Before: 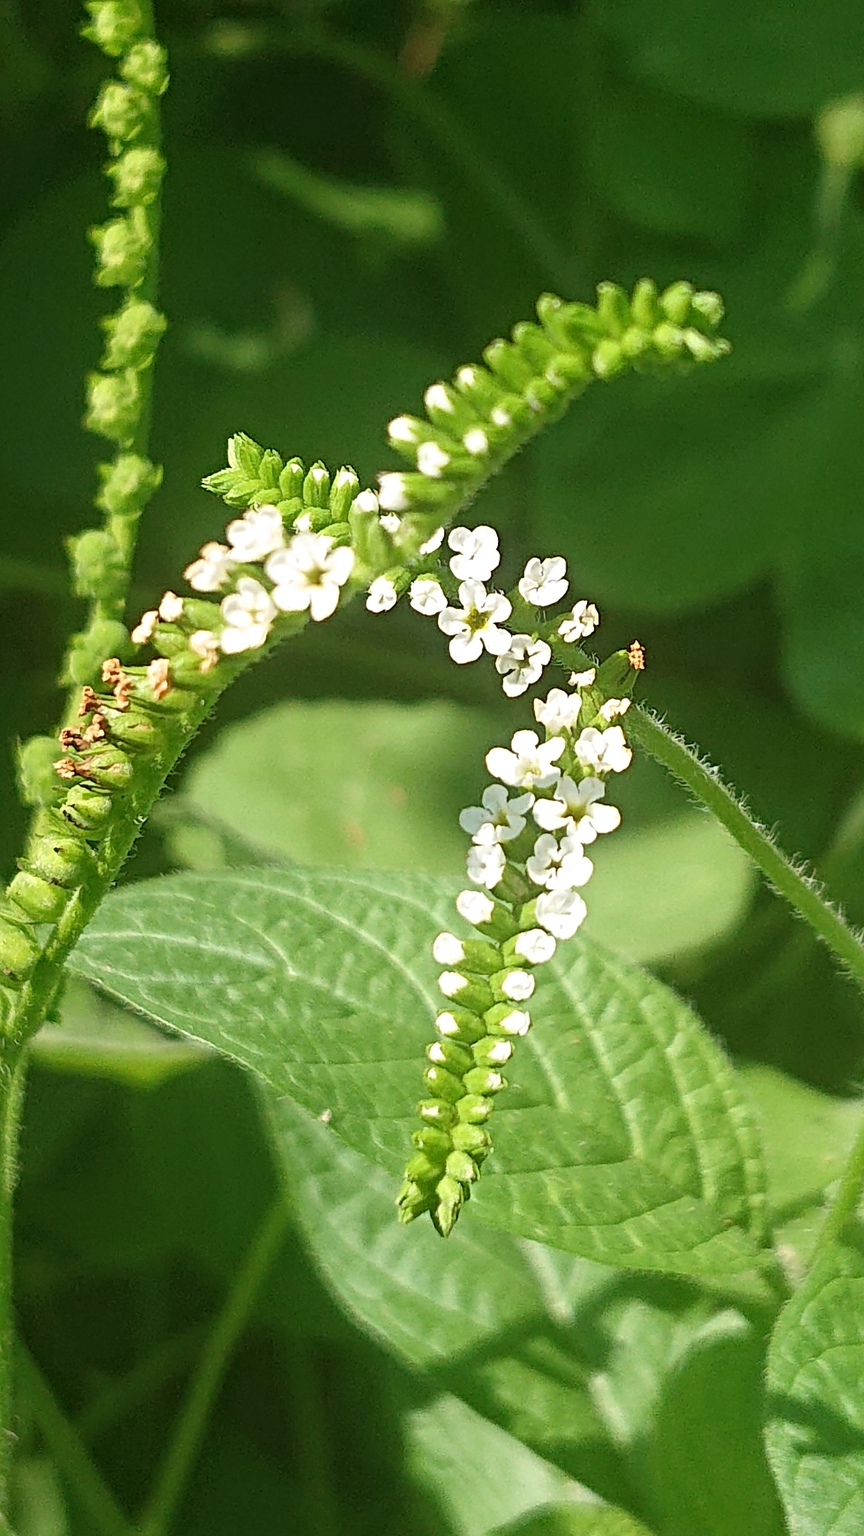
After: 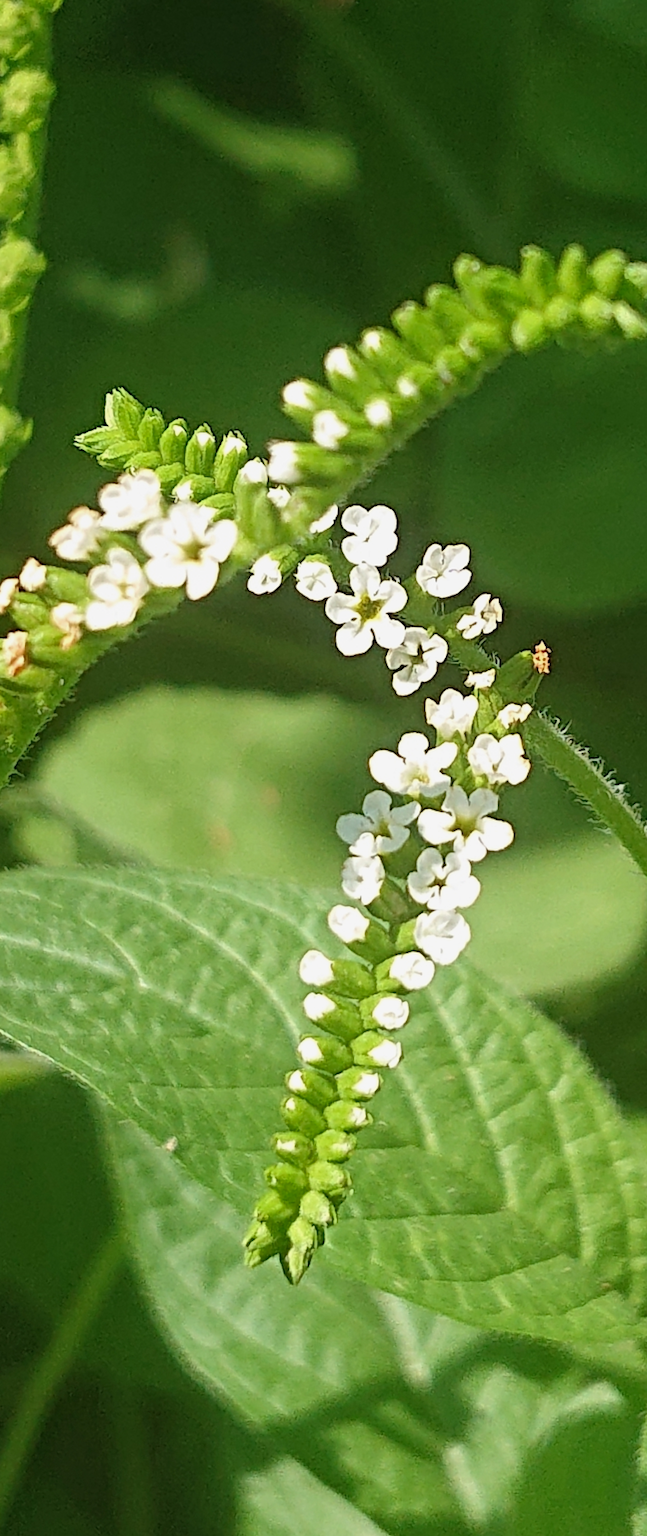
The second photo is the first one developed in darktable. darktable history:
crop and rotate: angle -3.27°, left 14.277%, top 0.028%, right 10.766%, bottom 0.028%
shadows and highlights: shadows 25, white point adjustment -3, highlights -30
